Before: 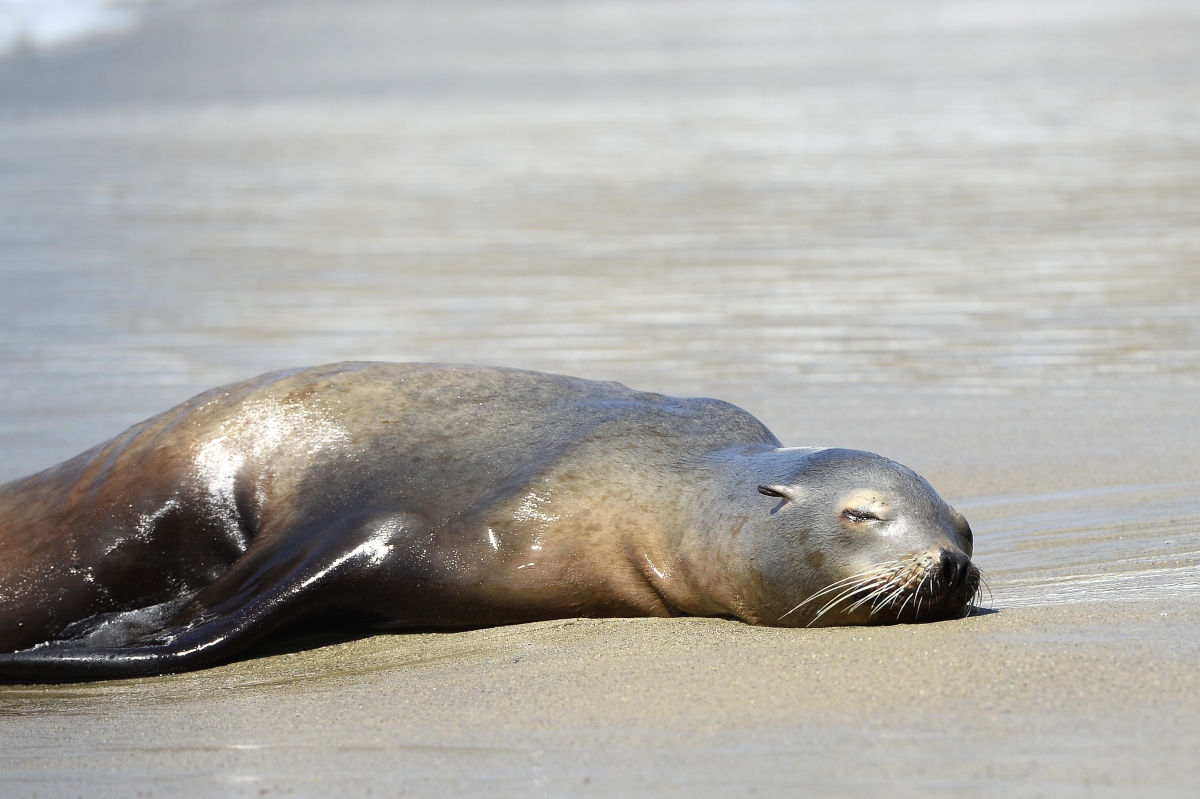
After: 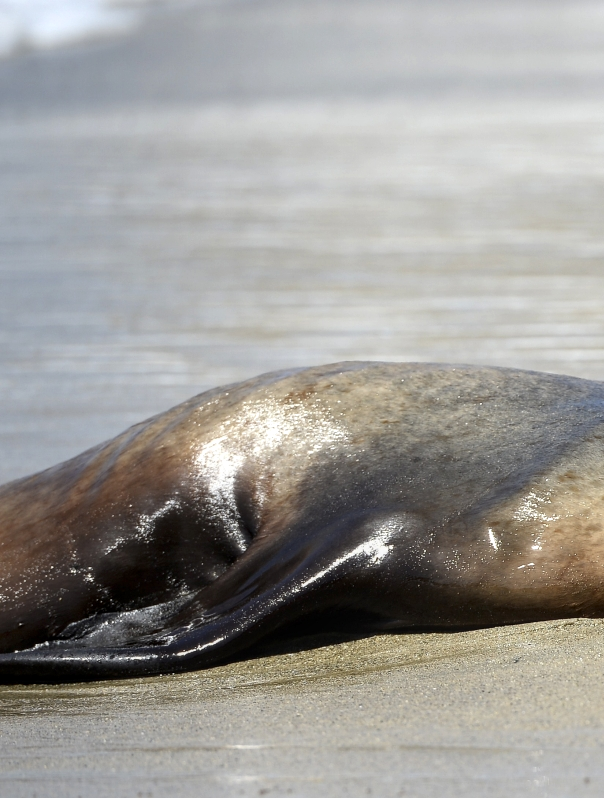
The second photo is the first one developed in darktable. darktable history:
contrast brightness saturation: saturation -0.055
crop and rotate: left 0.041%, top 0%, right 49.563%
local contrast: detail 130%
